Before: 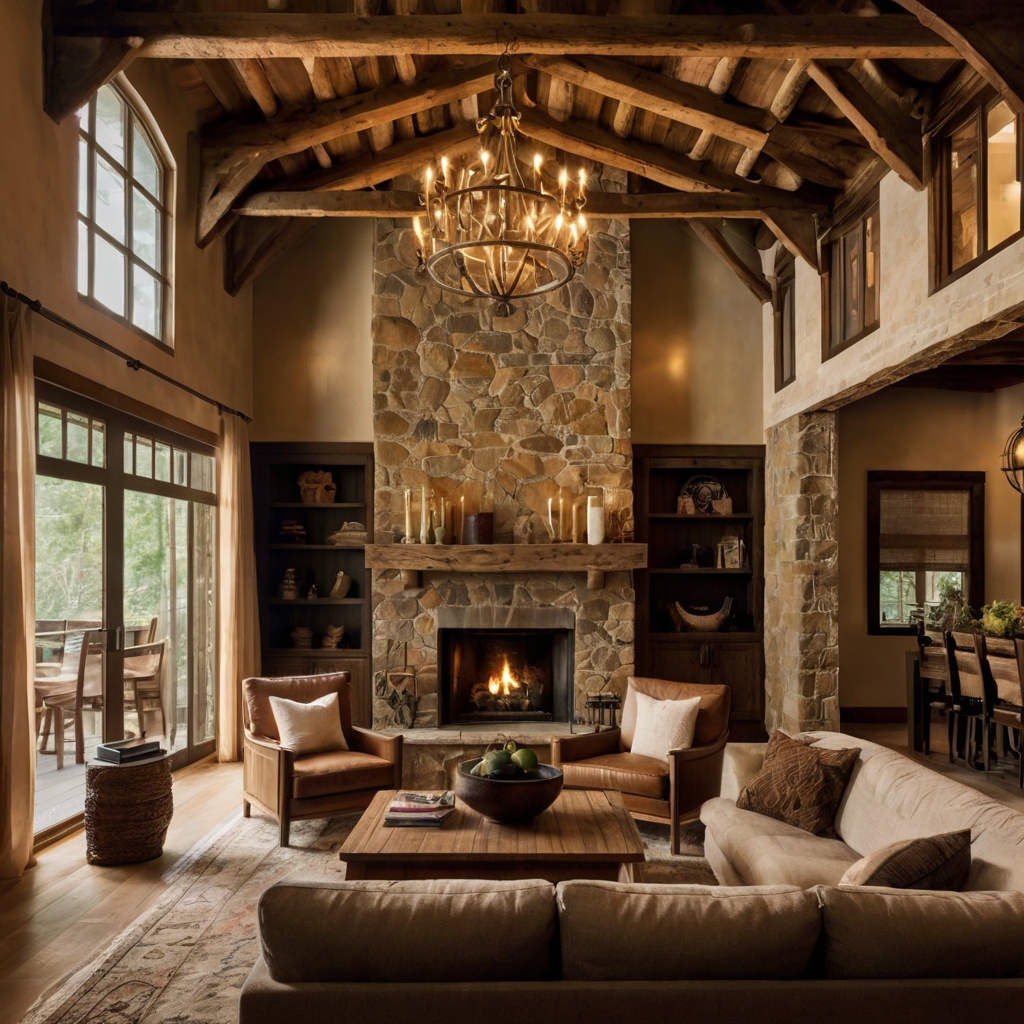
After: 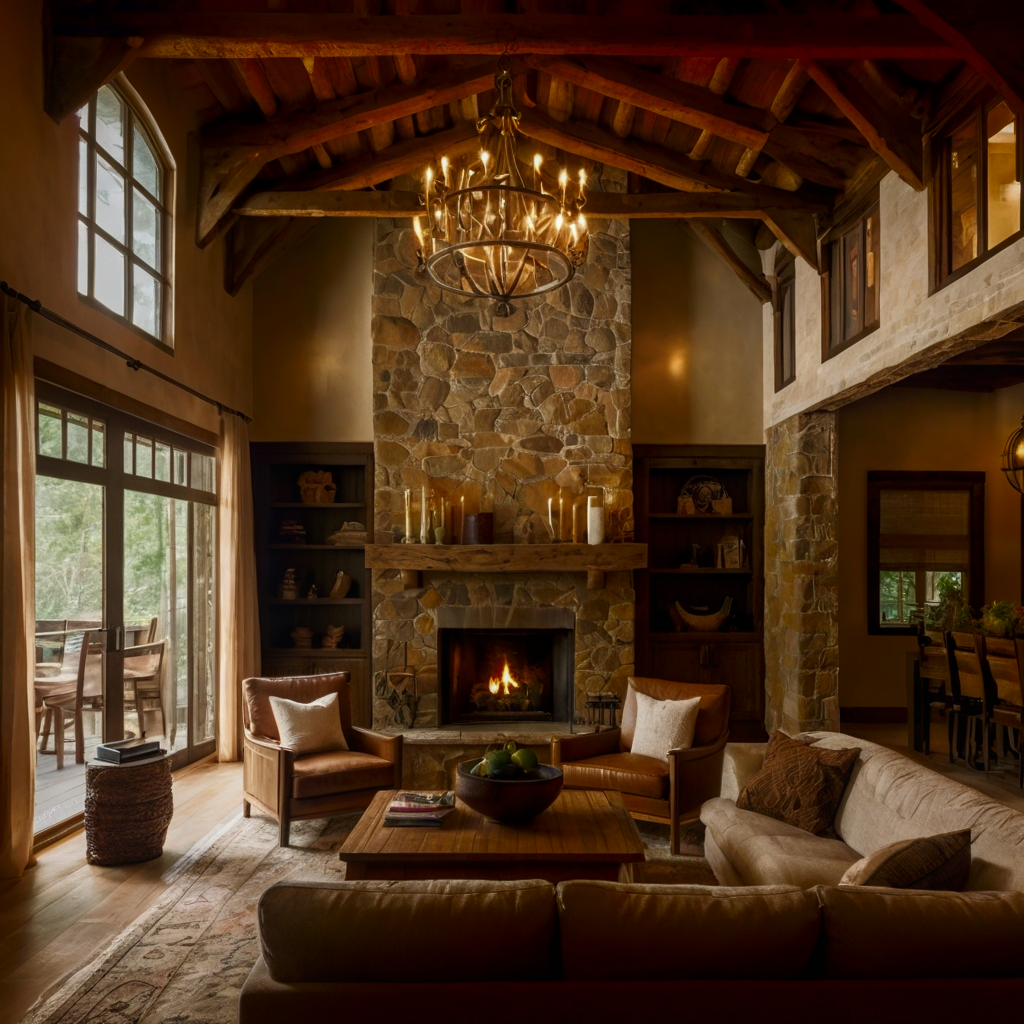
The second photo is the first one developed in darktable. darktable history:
shadows and highlights: shadows -90, highlights 90, soften with gaussian
local contrast: detail 110%
tone equalizer: on, module defaults
